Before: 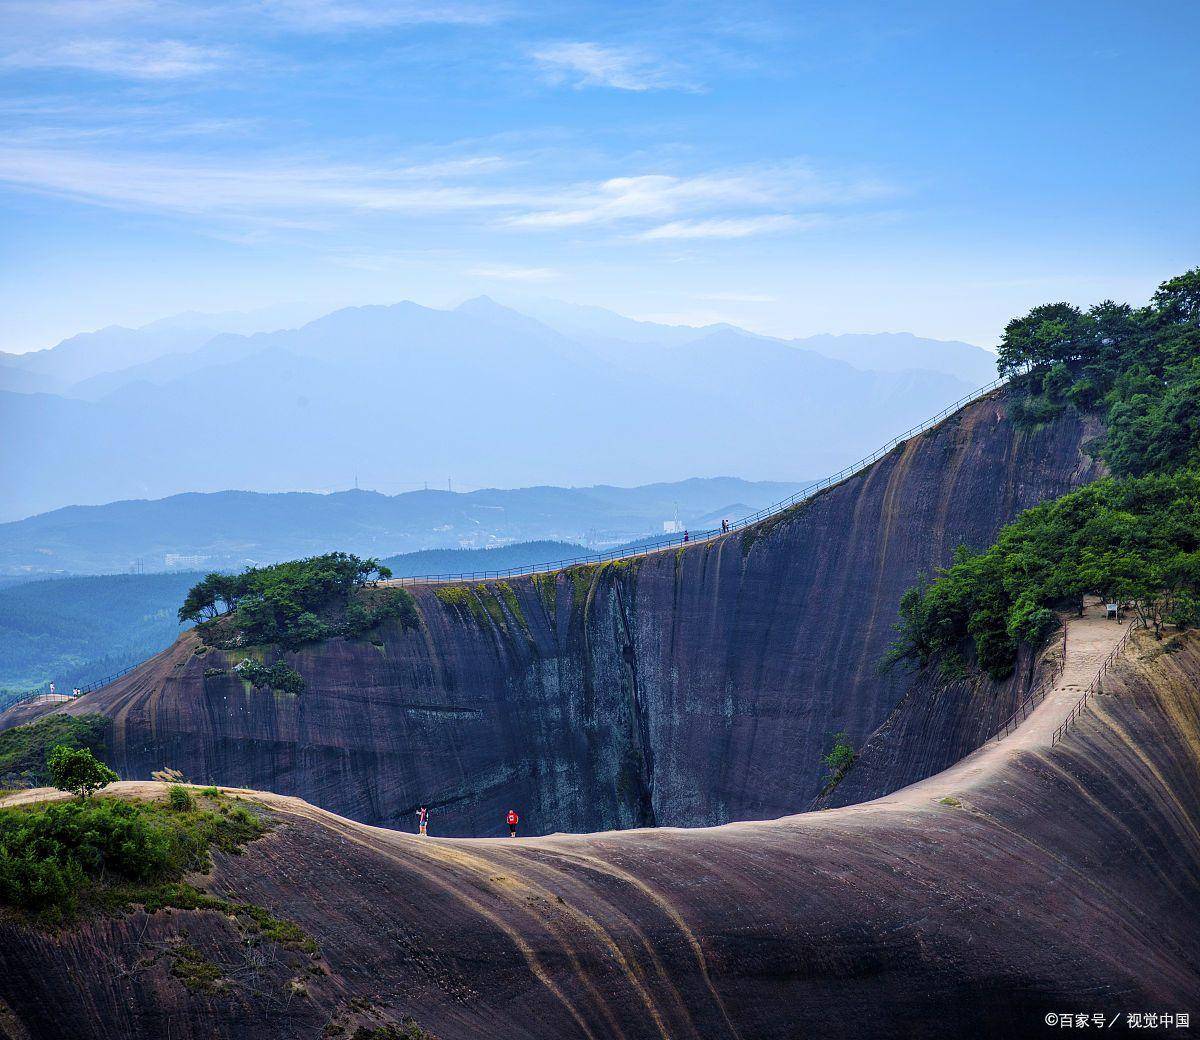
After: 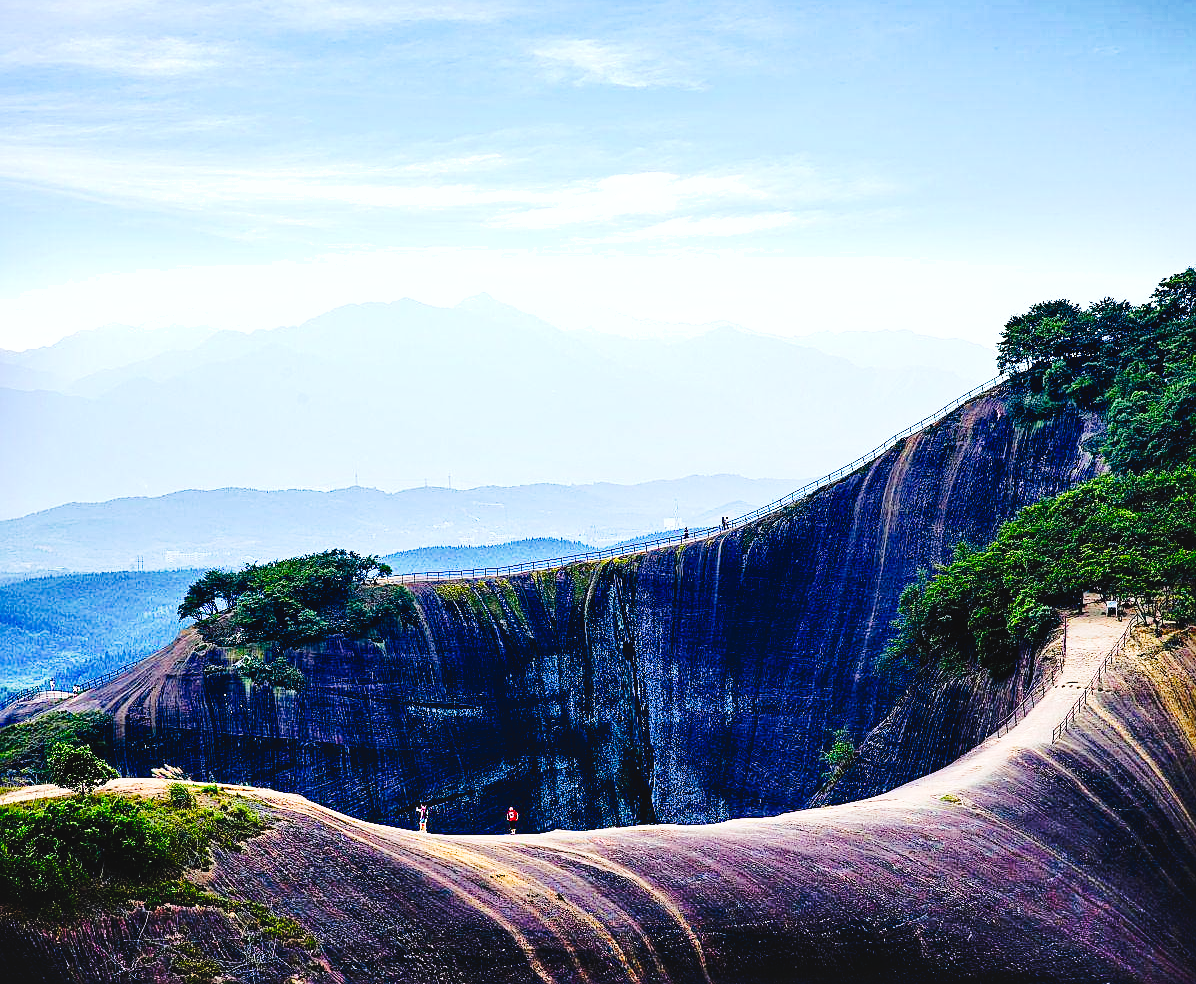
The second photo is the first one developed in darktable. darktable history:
crop: top 0.332%, right 0.262%, bottom 5.033%
tone curve: curves: ch0 [(0, 0.032) (0.078, 0.052) (0.236, 0.168) (0.43, 0.472) (0.508, 0.566) (0.66, 0.754) (0.79, 0.883) (0.994, 0.974)]; ch1 [(0, 0) (0.161, 0.092) (0.35, 0.33) (0.379, 0.401) (0.456, 0.456) (0.508, 0.501) (0.547, 0.531) (0.573, 0.563) (0.625, 0.602) (0.718, 0.734) (1, 1)]; ch2 [(0, 0) (0.369, 0.427) (0.44, 0.434) (0.502, 0.501) (0.54, 0.537) (0.586, 0.59) (0.621, 0.604) (1, 1)], preserve colors none
tone equalizer: -8 EV -0.753 EV, -7 EV -0.706 EV, -6 EV -0.621 EV, -5 EV -0.369 EV, -3 EV 0.403 EV, -2 EV 0.6 EV, -1 EV 0.678 EV, +0 EV 0.768 EV
shadows and highlights: shadows 52.71, soften with gaussian
sharpen: on, module defaults
color balance rgb: linear chroma grading › global chroma 1.991%, linear chroma grading › mid-tones -0.793%, perceptual saturation grading › global saturation 20%, perceptual saturation grading › highlights -24.926%, perceptual saturation grading › shadows 25.592%, global vibrance 16.8%, saturation formula JzAzBz (2021)
